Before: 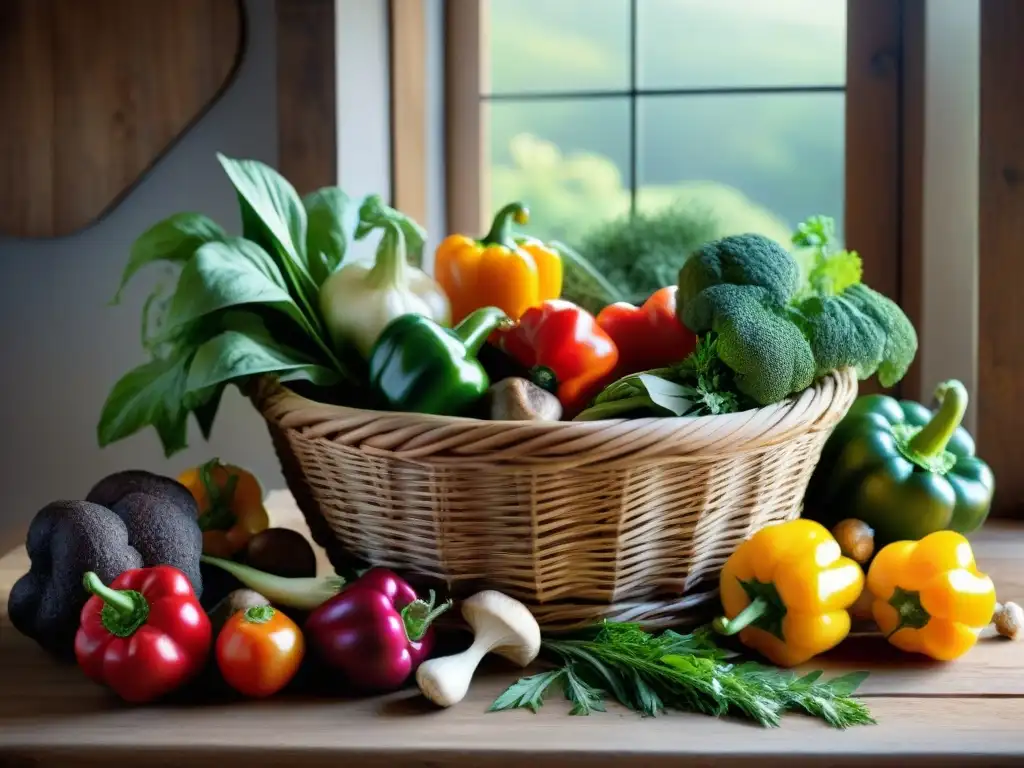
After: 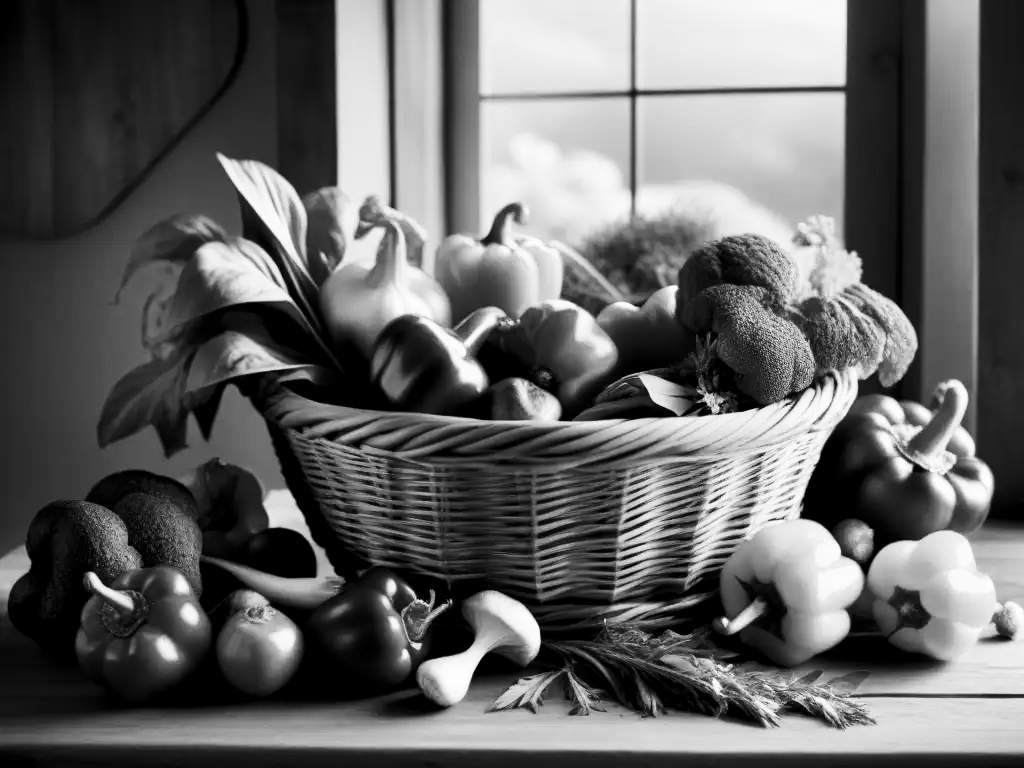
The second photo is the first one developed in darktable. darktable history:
contrast brightness saturation: contrast 0.28
monochrome: on, module defaults
color correction: highlights a* 15.03, highlights b* -25.07
exposure: black level correction 0.004, exposure 0.014 EV, compensate highlight preservation false
